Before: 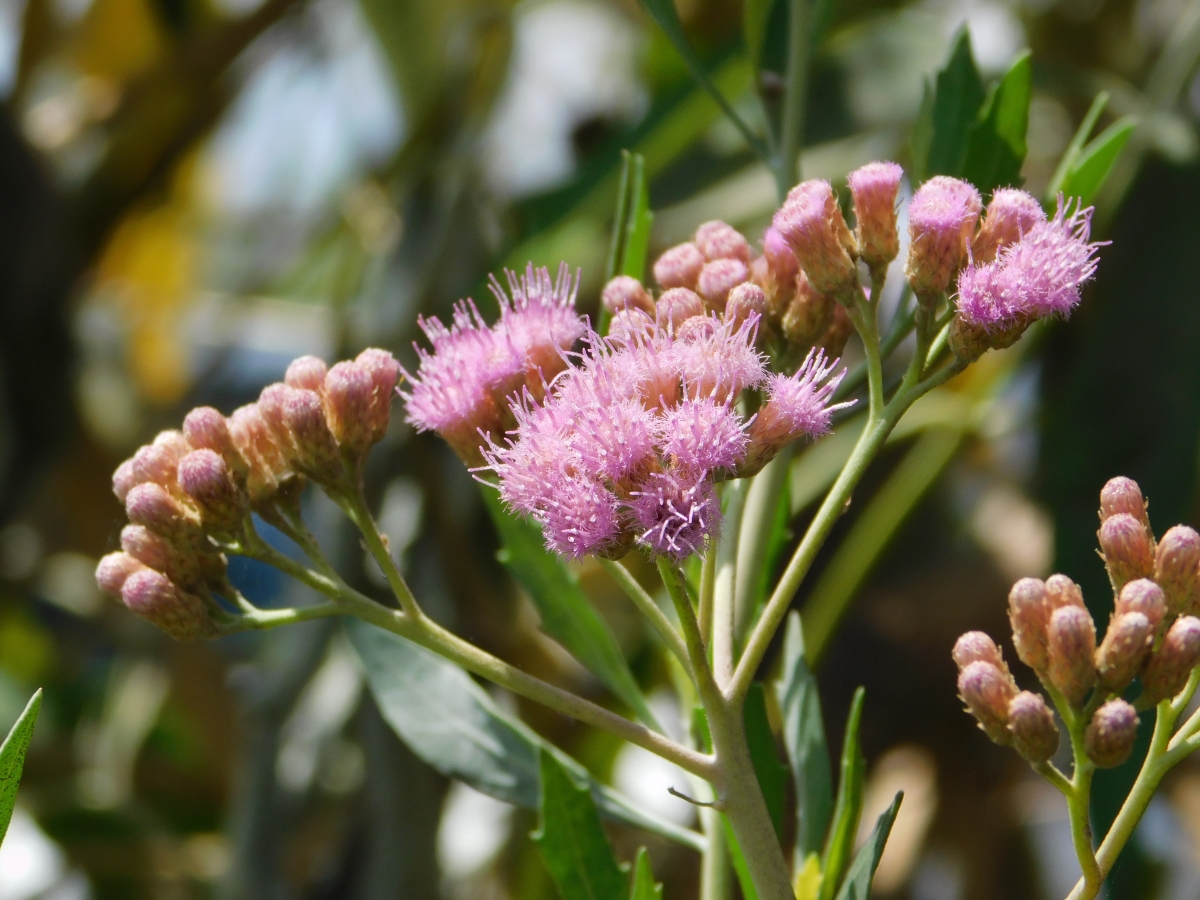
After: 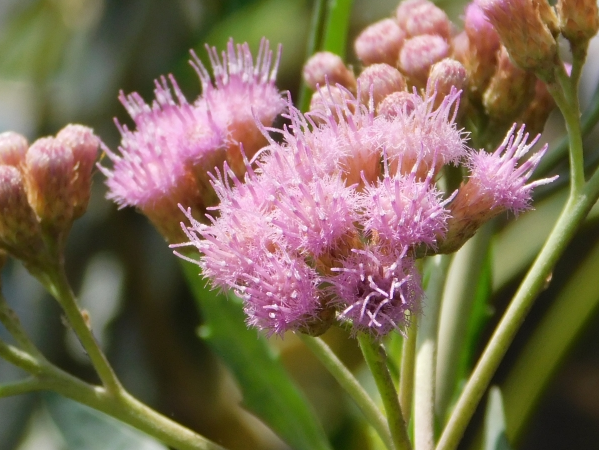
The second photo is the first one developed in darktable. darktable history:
rgb levels: preserve colors max RGB
crop: left 25%, top 25%, right 25%, bottom 25%
